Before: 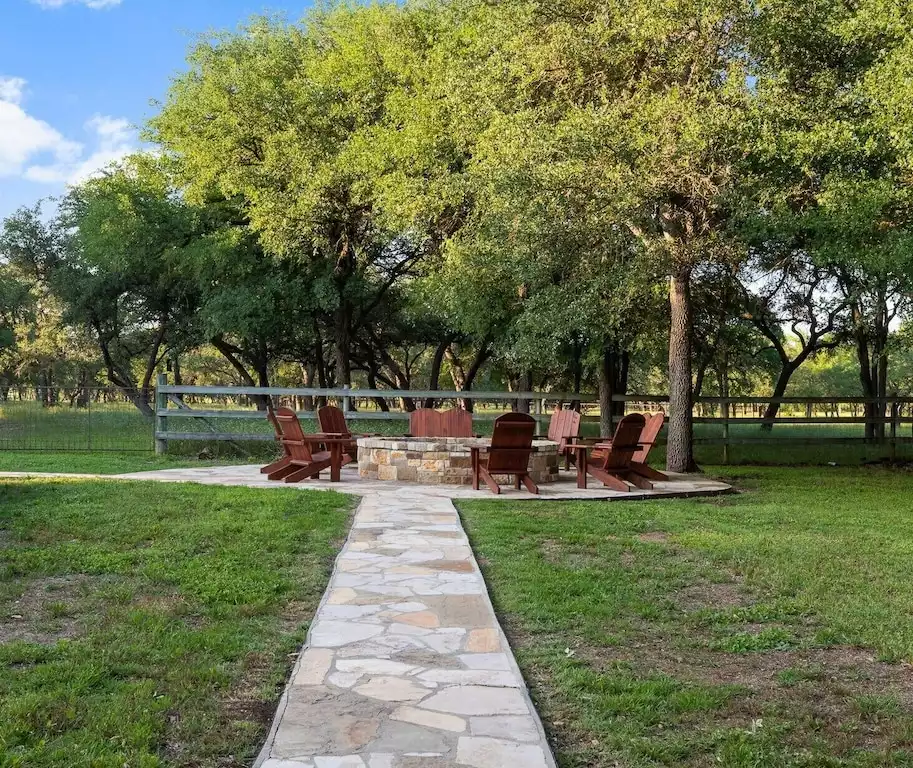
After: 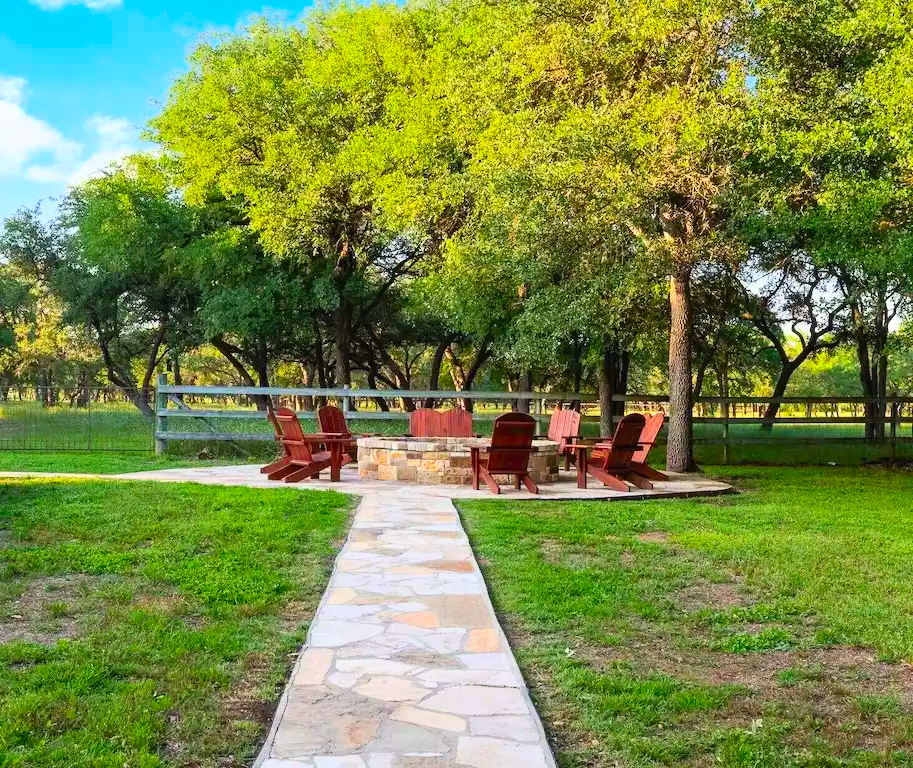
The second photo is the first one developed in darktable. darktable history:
contrast brightness saturation: contrast 0.198, brightness 0.201, saturation 0.791
